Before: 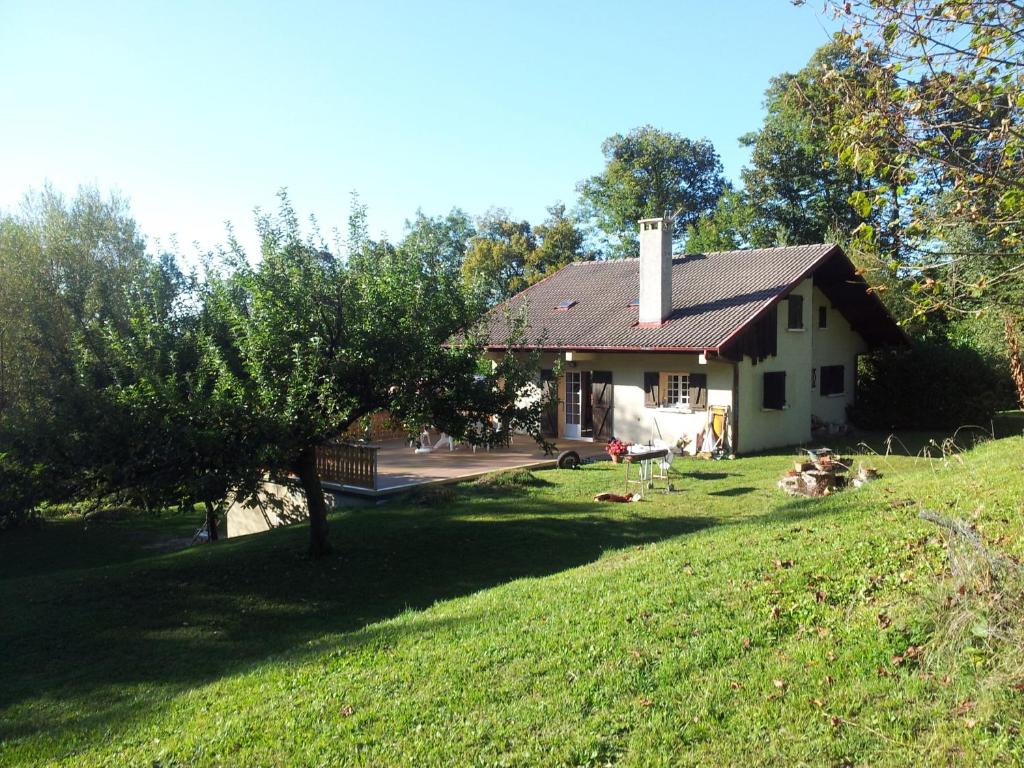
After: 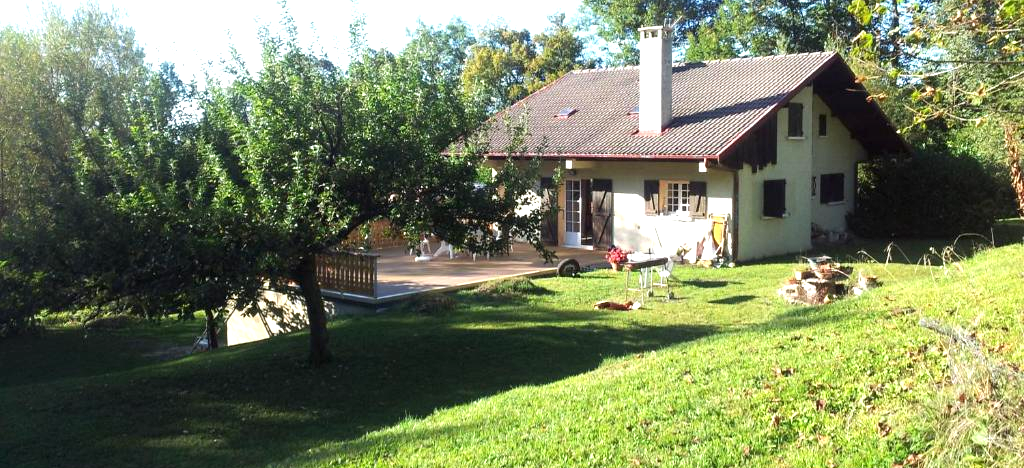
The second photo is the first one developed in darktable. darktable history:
exposure: exposure 0.734 EV, compensate highlight preservation false
crop and rotate: top 25.092%, bottom 13.955%
